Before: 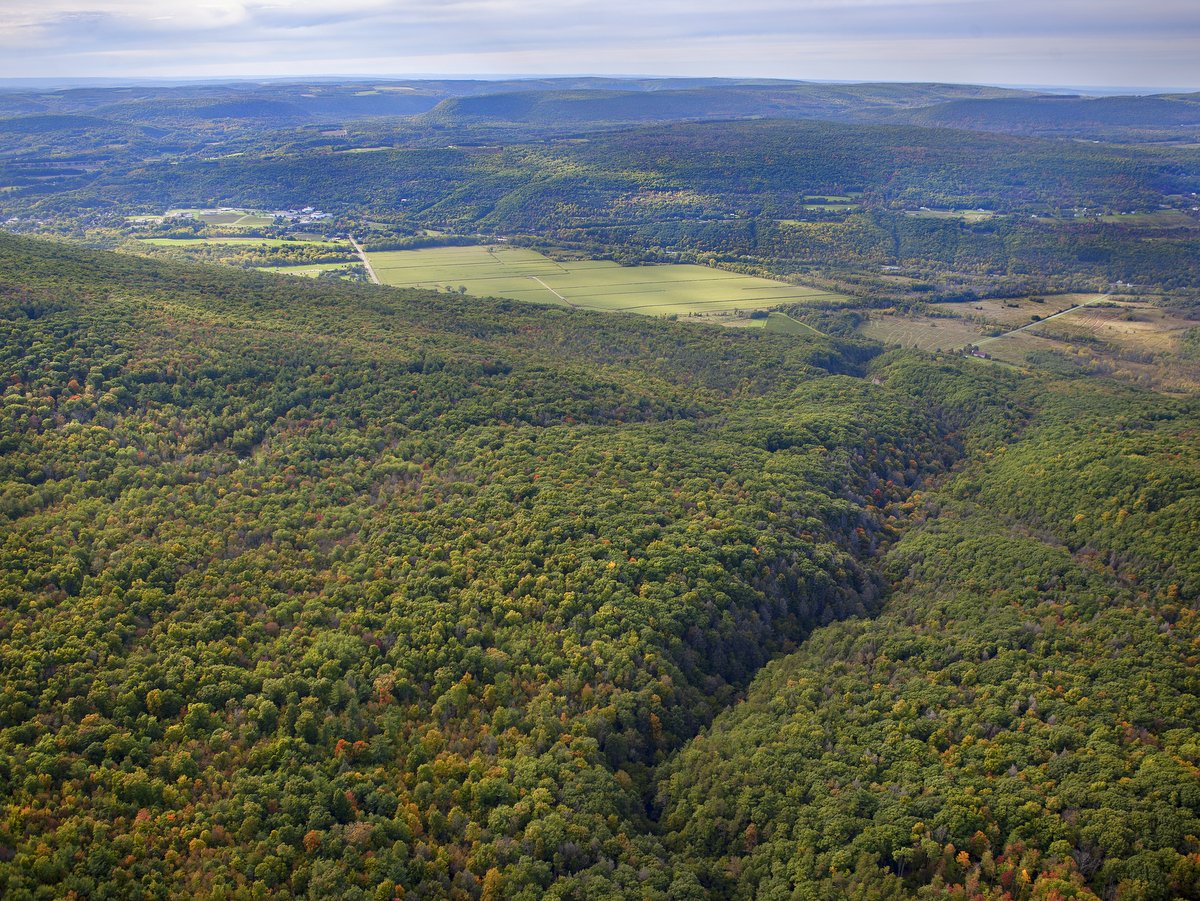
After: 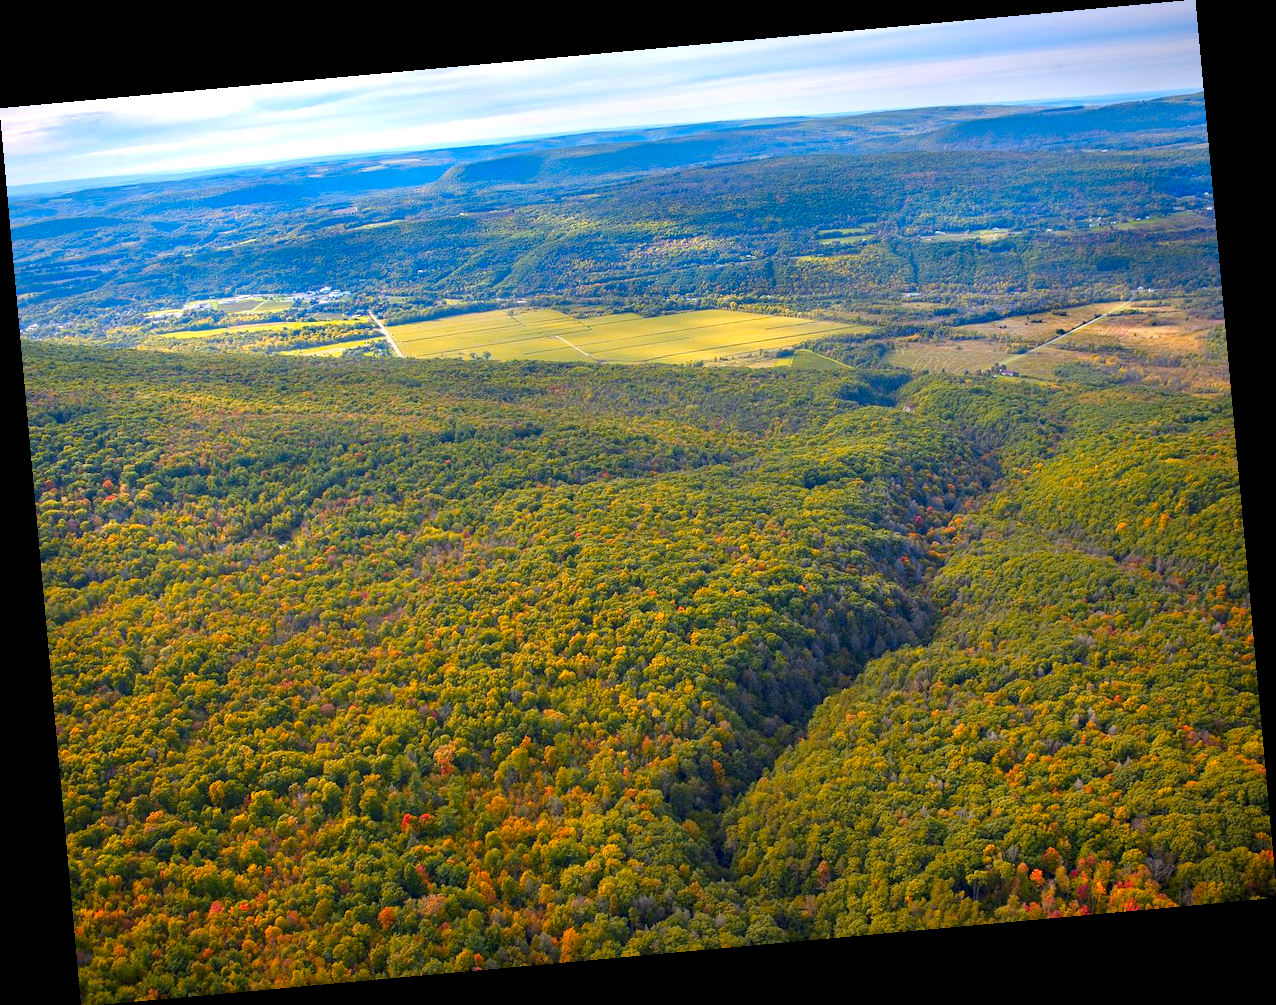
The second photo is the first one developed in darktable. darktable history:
color balance rgb: perceptual saturation grading › global saturation 25%, global vibrance 20%
haze removal: compatibility mode true, adaptive false
color zones: curves: ch1 [(0.235, 0.558) (0.75, 0.5)]; ch2 [(0.25, 0.462) (0.749, 0.457)], mix 40.67%
rotate and perspective: rotation -5.2°, automatic cropping off
exposure: exposure 0.559 EV, compensate highlight preservation false
